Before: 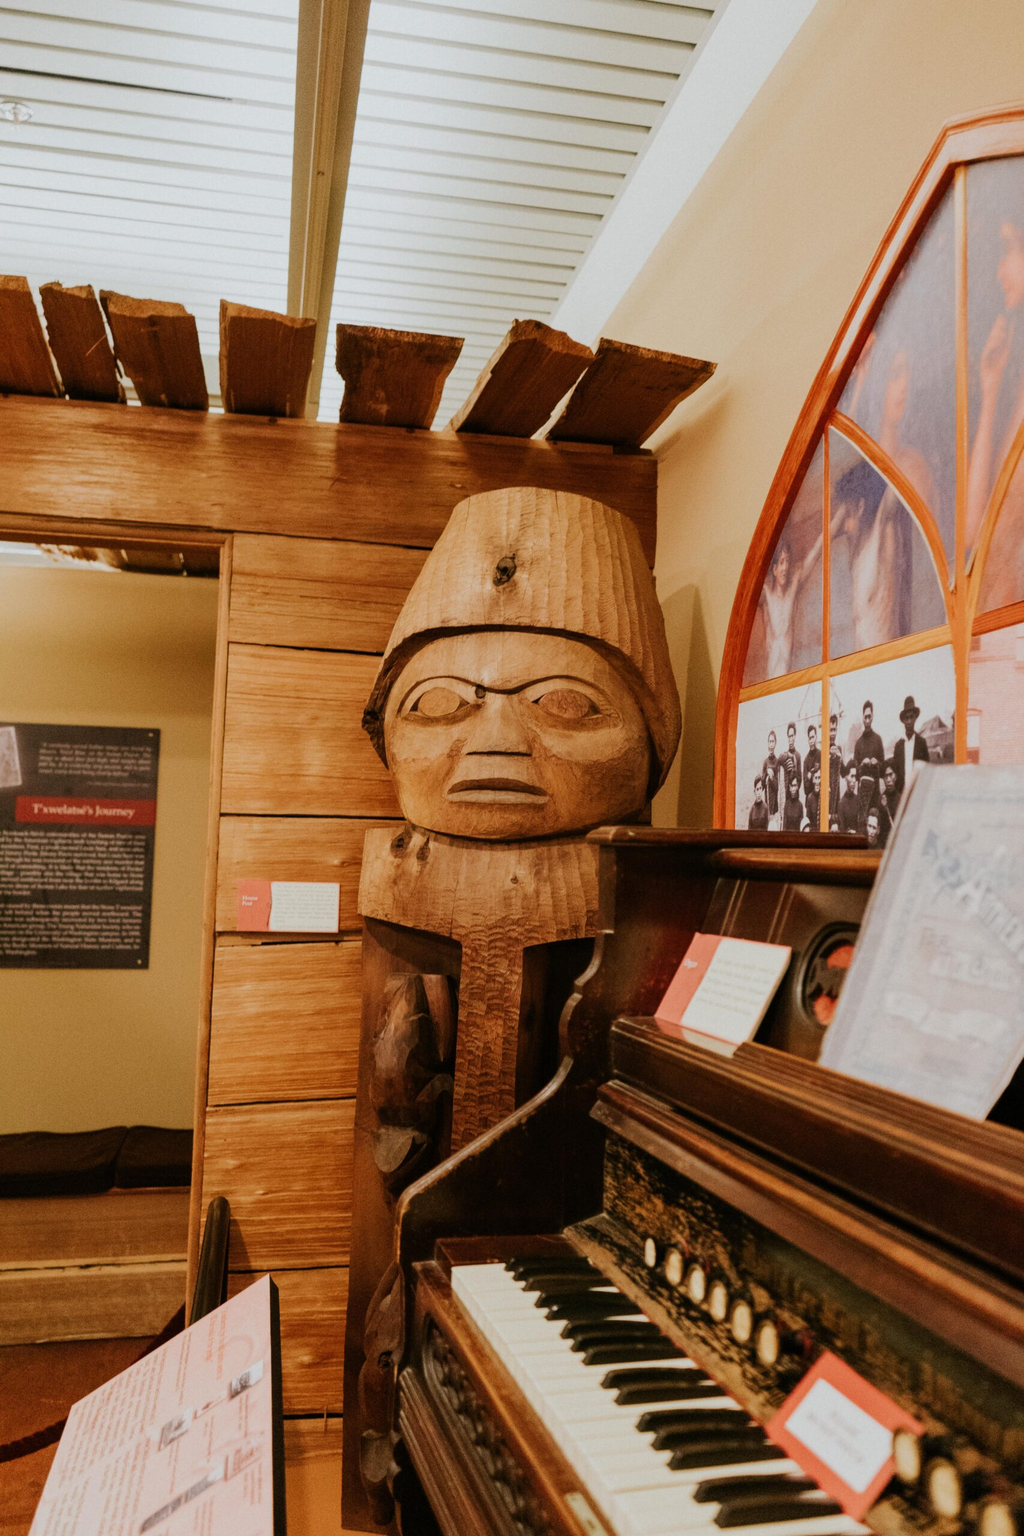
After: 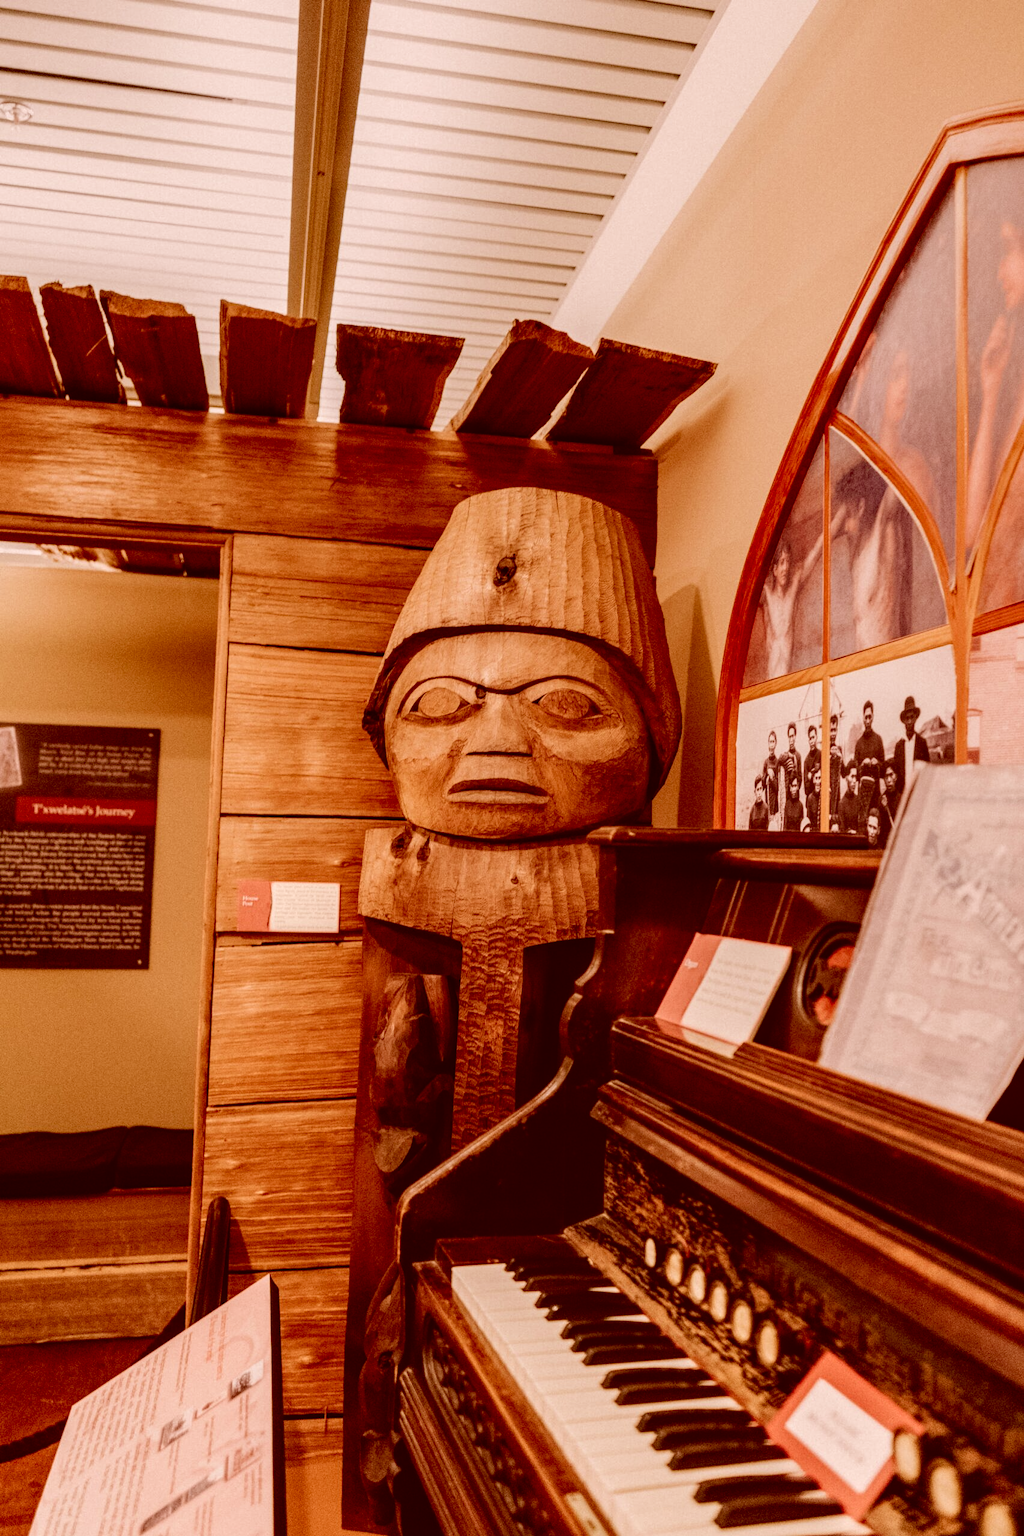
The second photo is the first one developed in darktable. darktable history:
color correction: highlights a* 9.03, highlights b* 8.71, shadows a* 40, shadows b* 40, saturation 0.8
local contrast: detail 150%
